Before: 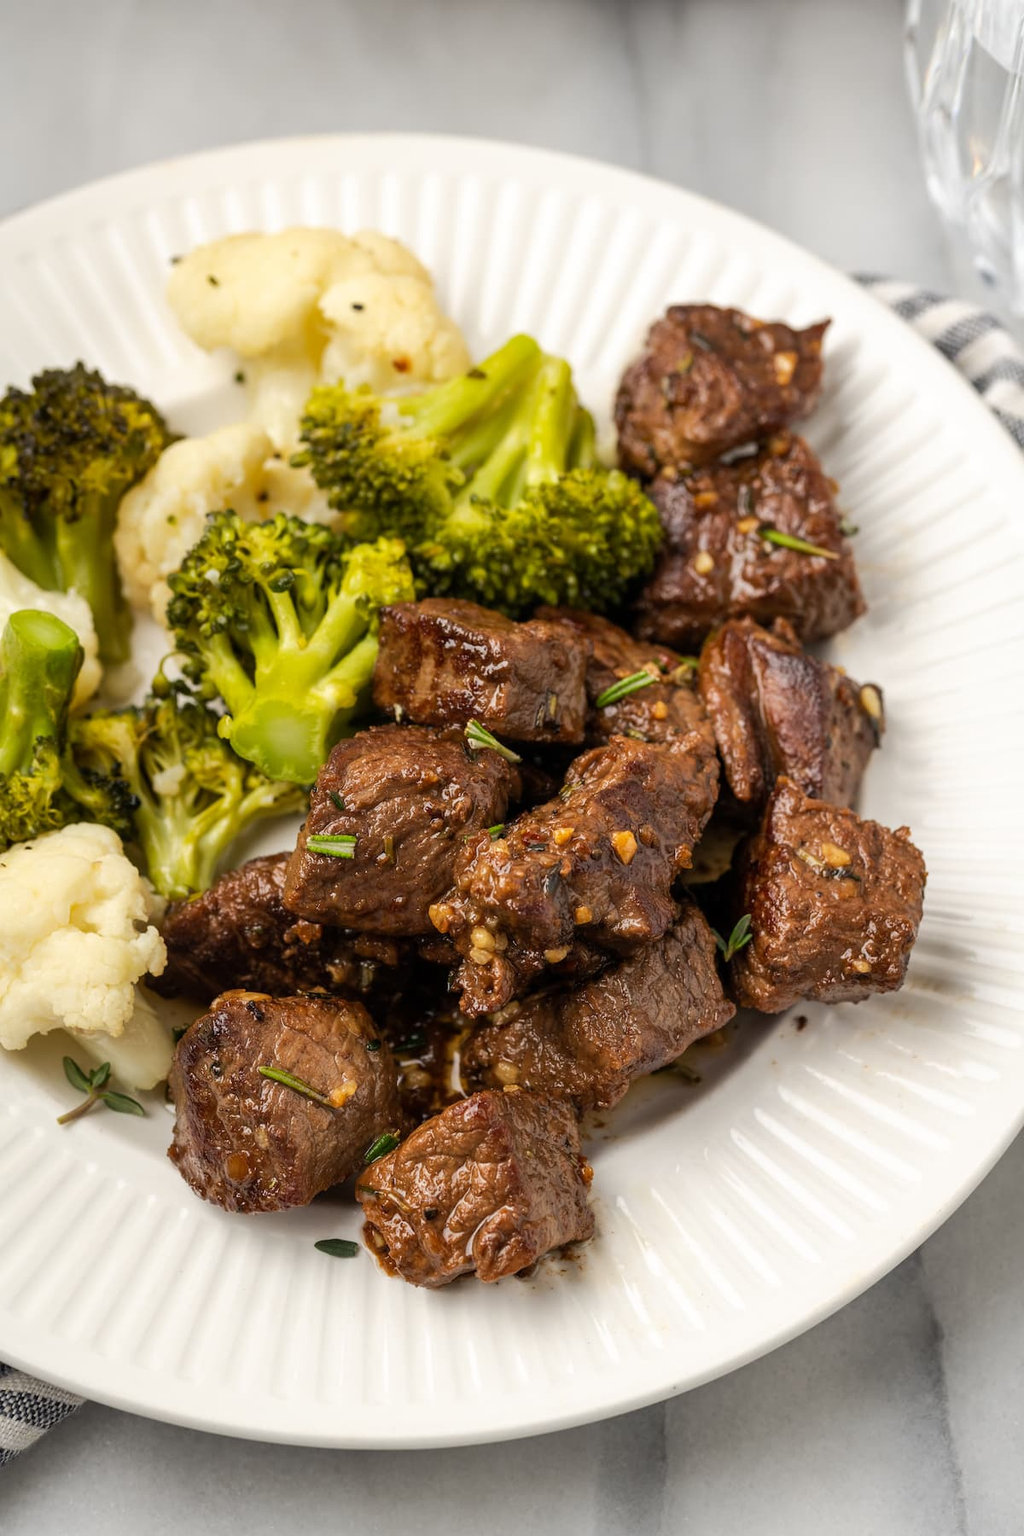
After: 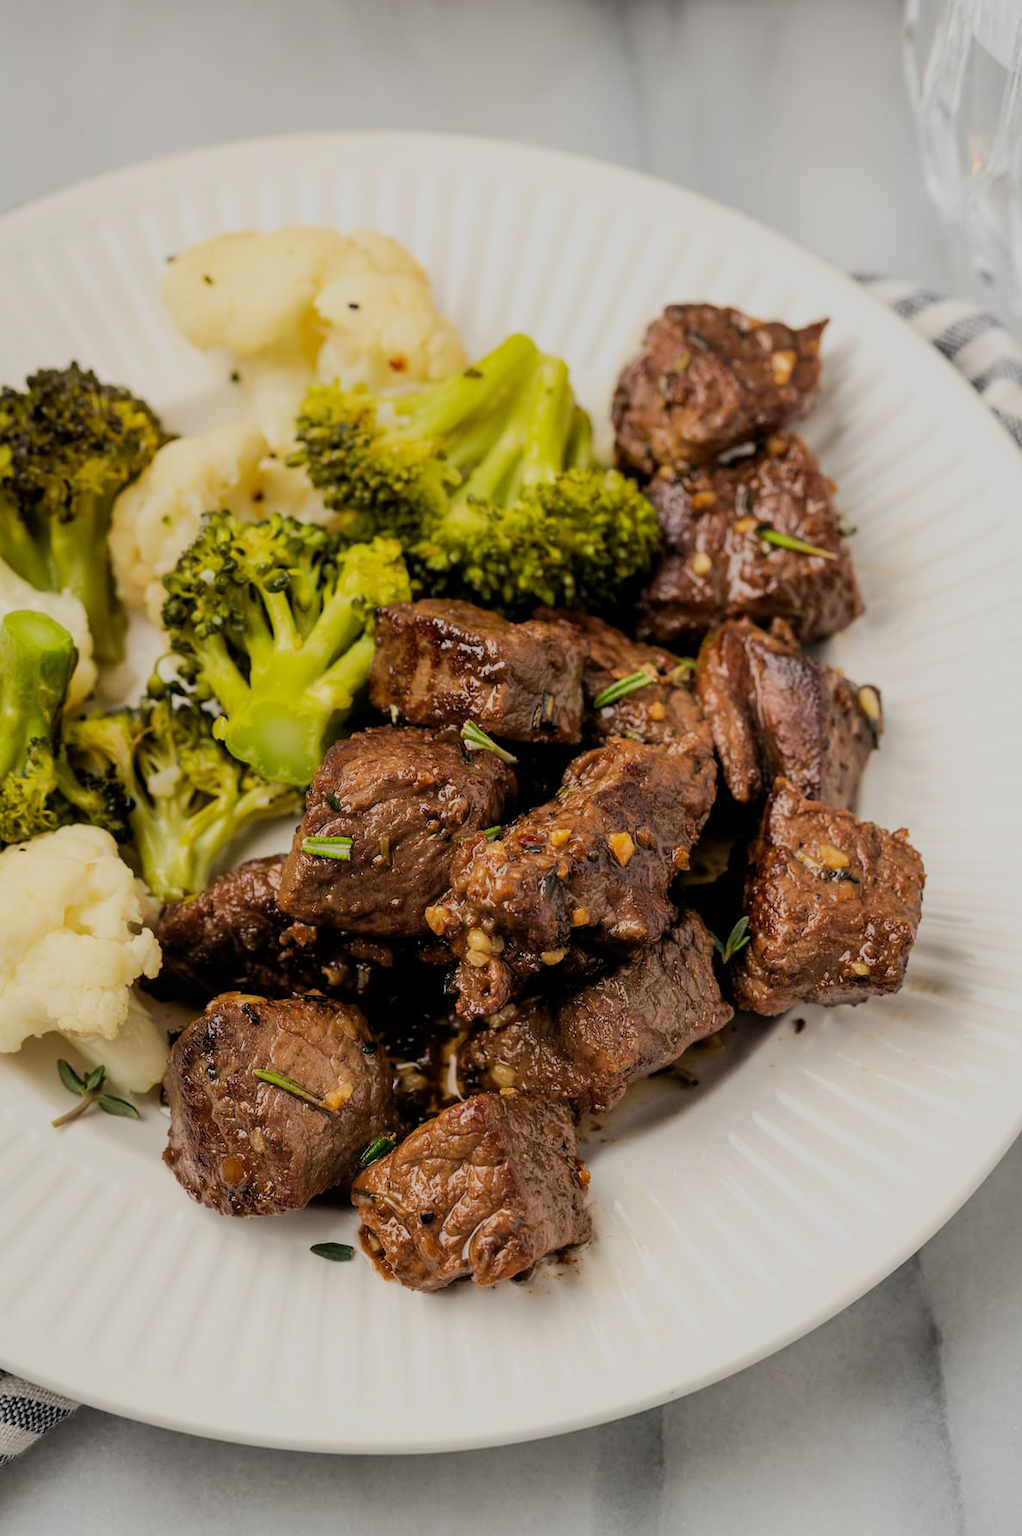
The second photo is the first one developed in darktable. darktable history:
crop and rotate: left 0.614%, top 0.179%, bottom 0.309%
filmic rgb: black relative exposure -7.15 EV, white relative exposure 5.36 EV, hardness 3.02, color science v6 (2022)
